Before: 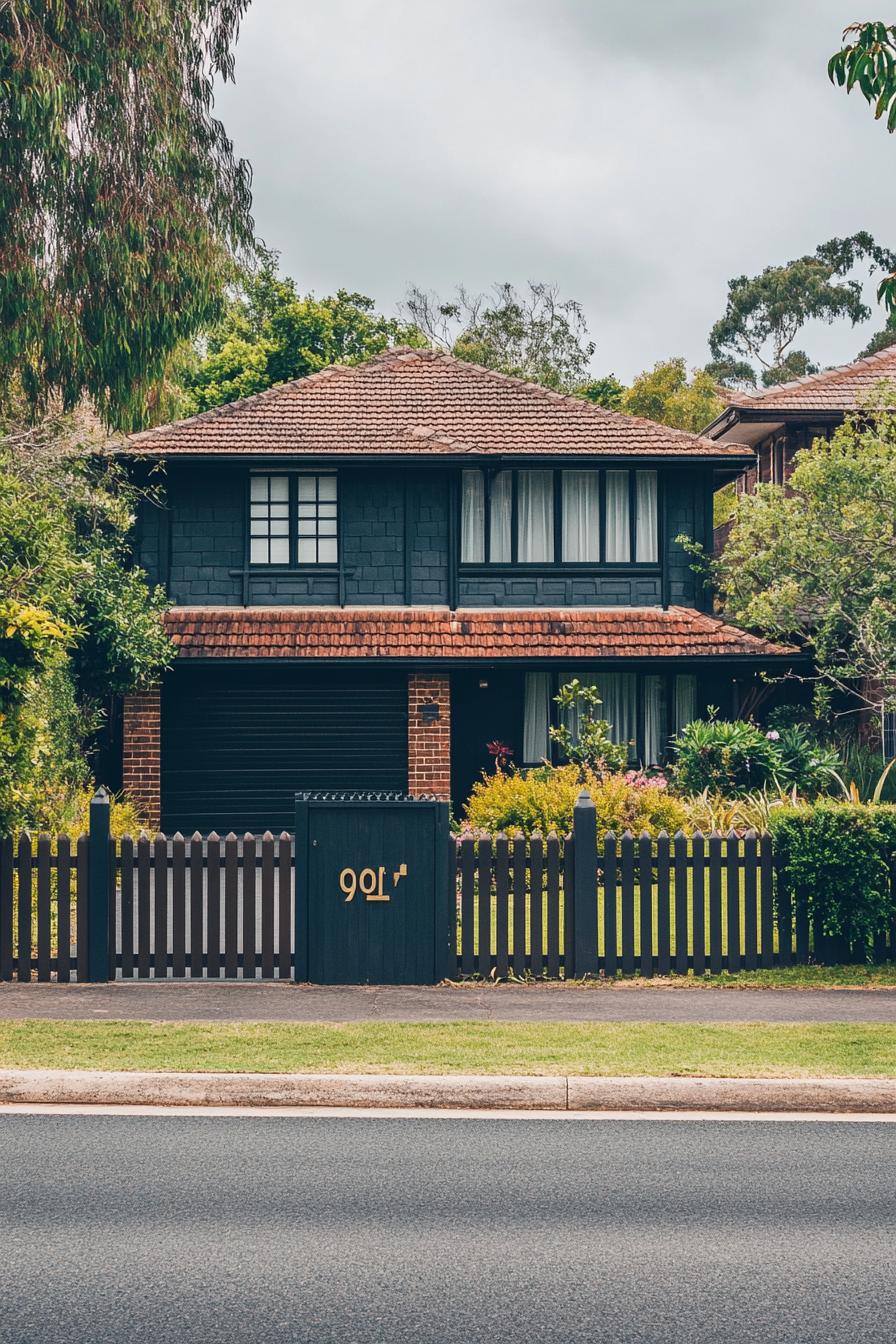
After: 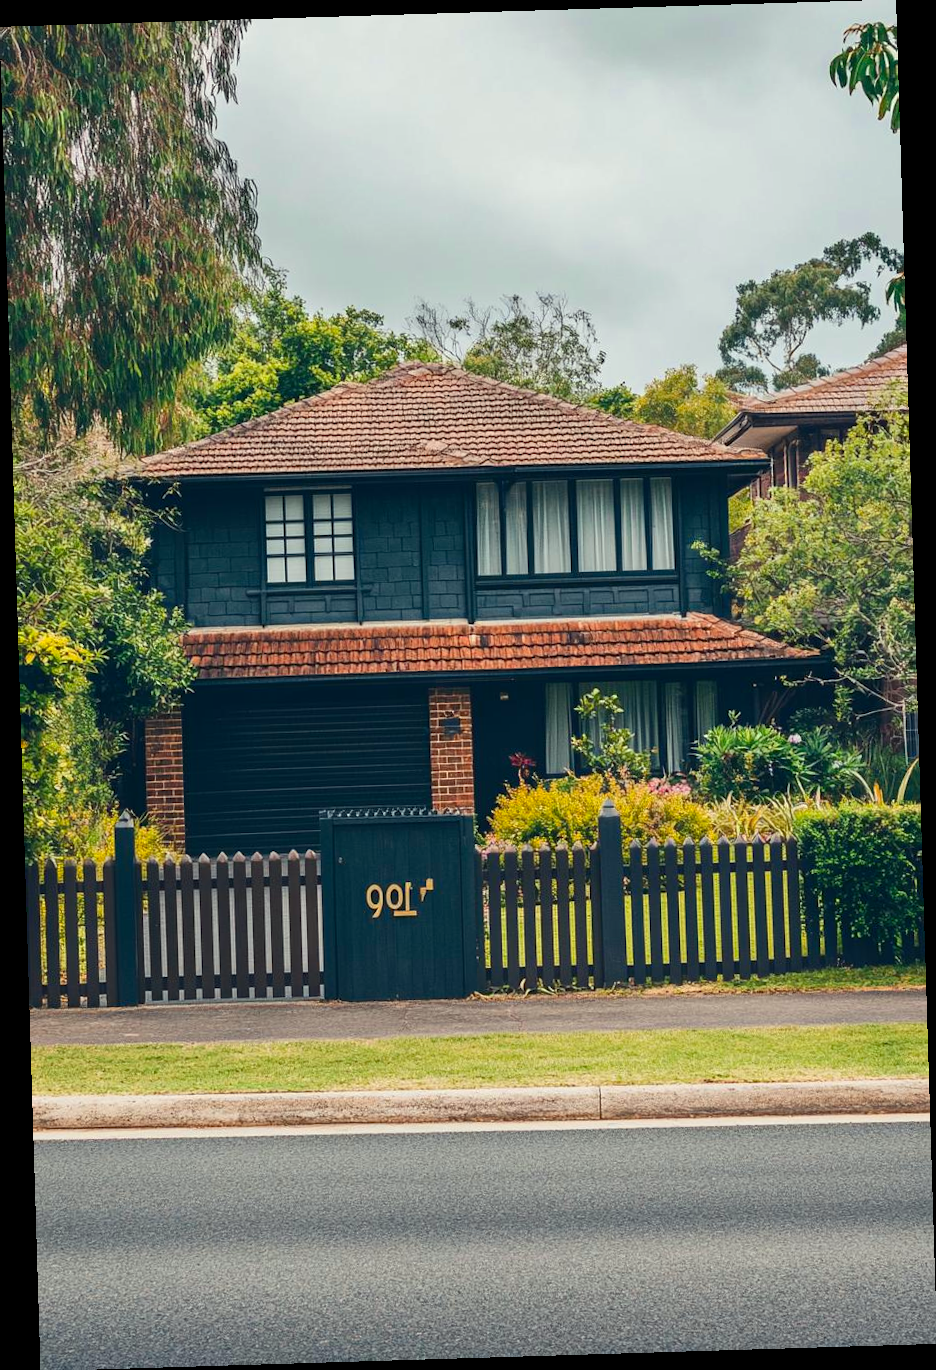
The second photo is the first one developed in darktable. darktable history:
color zones: curves: ch0 [(0, 0.613) (0.01, 0.613) (0.245, 0.448) (0.498, 0.529) (0.642, 0.665) (0.879, 0.777) (0.99, 0.613)]; ch1 [(0, 0) (0.143, 0) (0.286, 0) (0.429, 0) (0.571, 0) (0.714, 0) (0.857, 0)], mix -121.96%
rotate and perspective: rotation -1.75°, automatic cropping off
color correction: highlights a* -2.68, highlights b* 2.57
